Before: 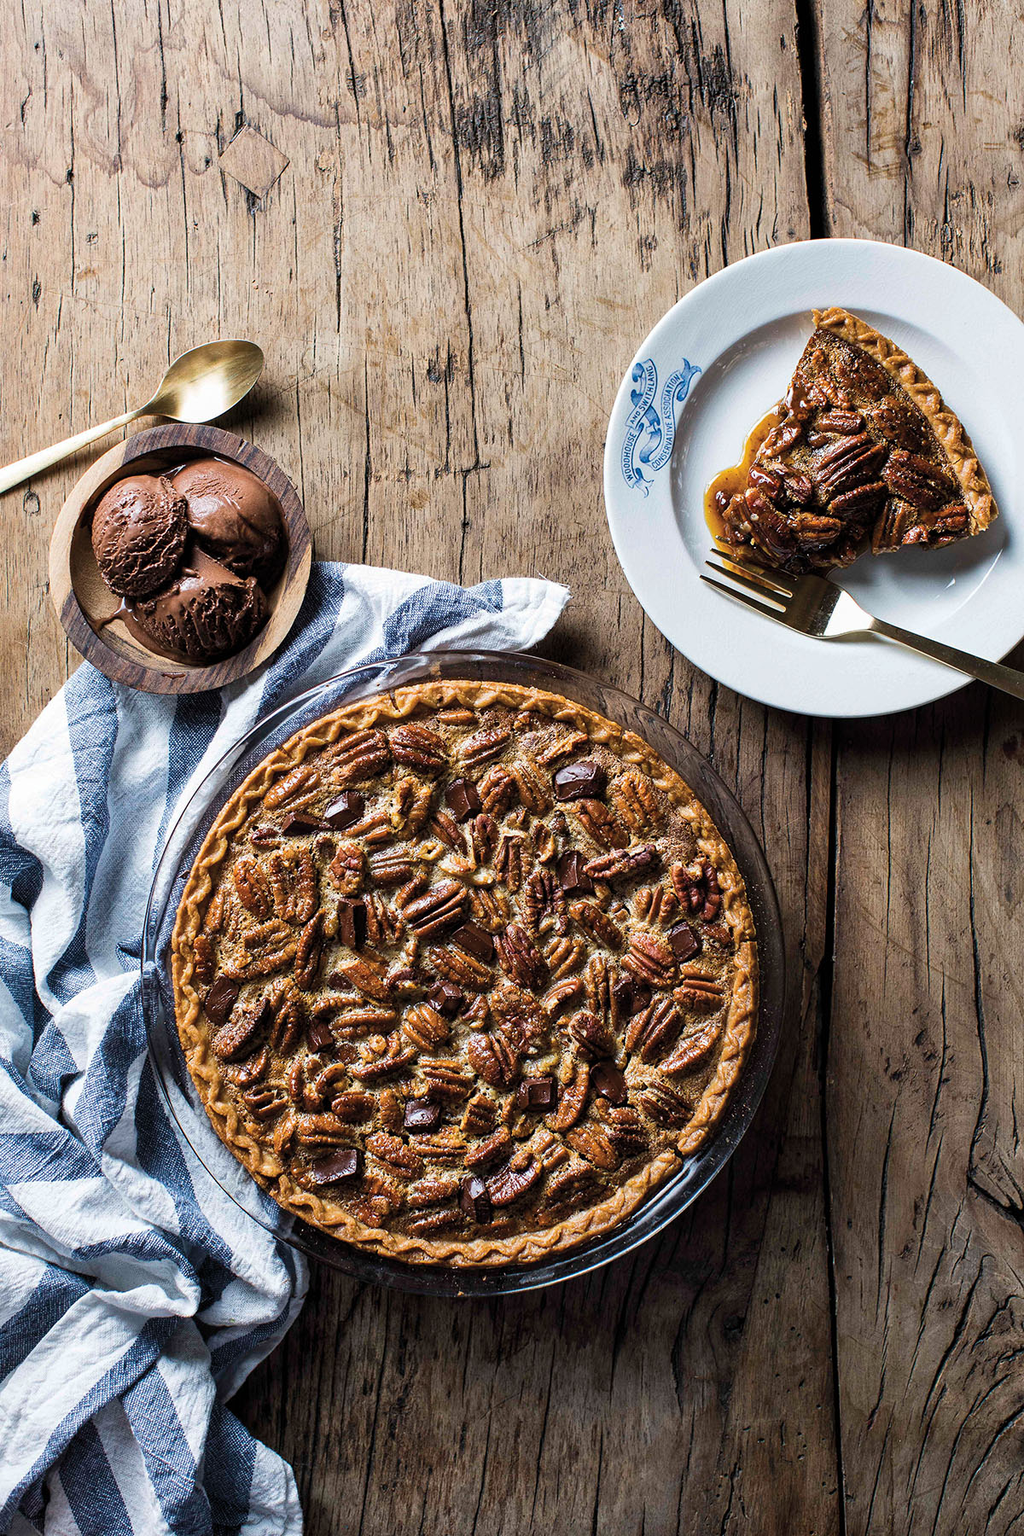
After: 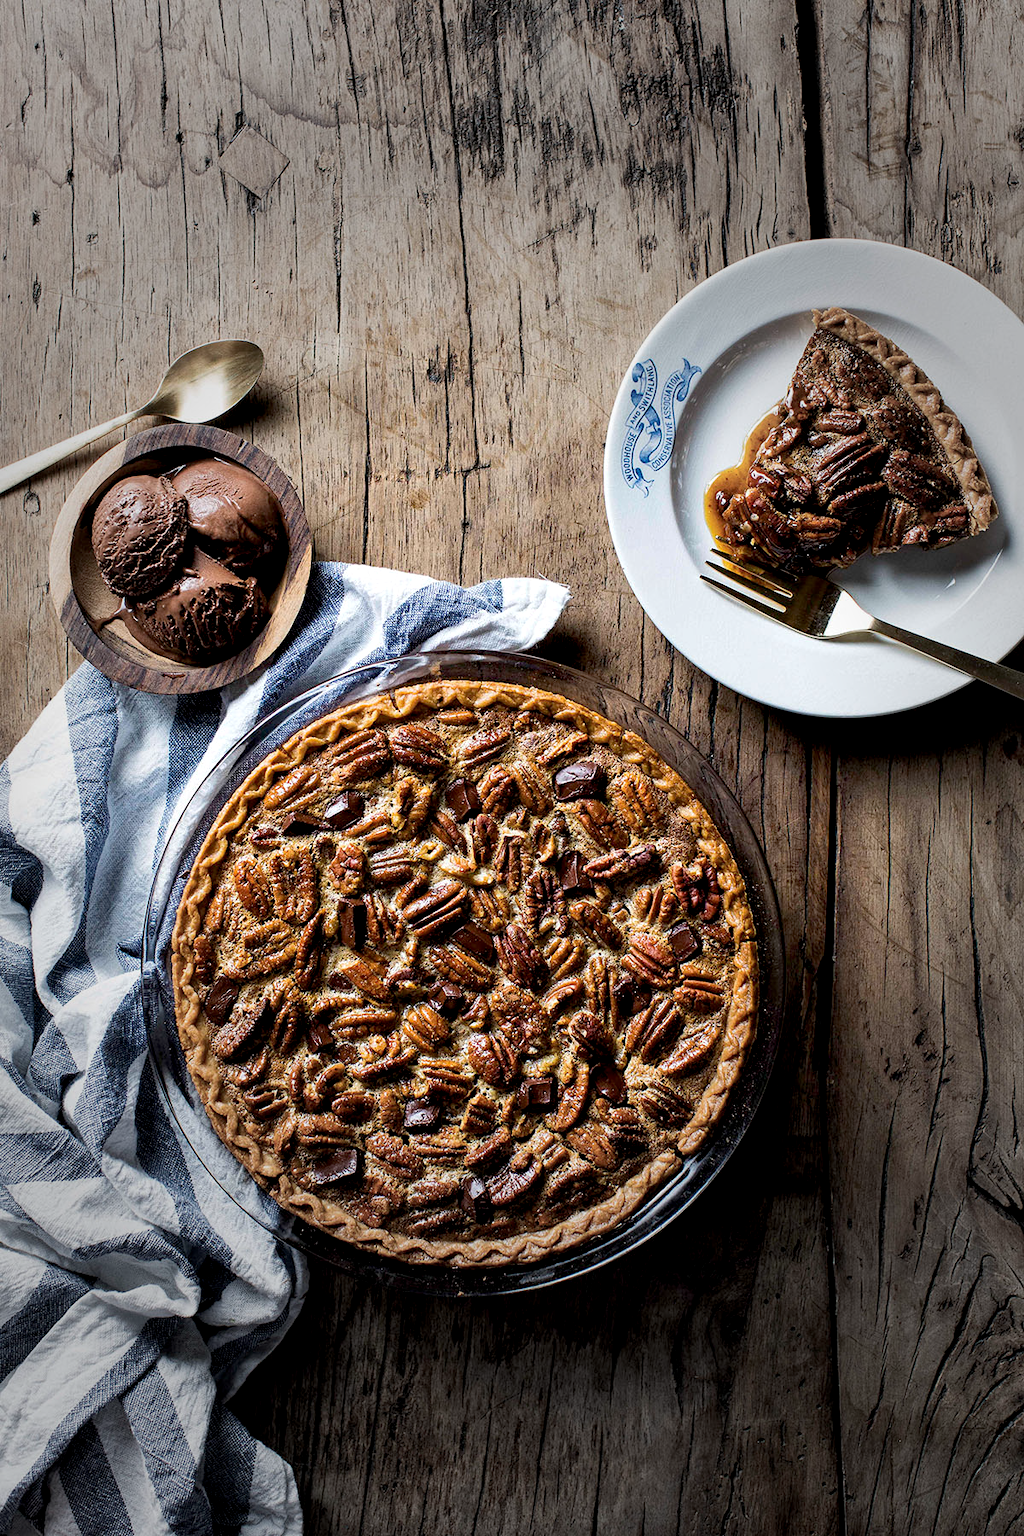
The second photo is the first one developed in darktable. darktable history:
vignetting: fall-off start 39.1%, fall-off radius 40.39%
exposure: black level correction 0.009, exposure 0.123 EV, compensate exposure bias true, compensate highlight preservation false
